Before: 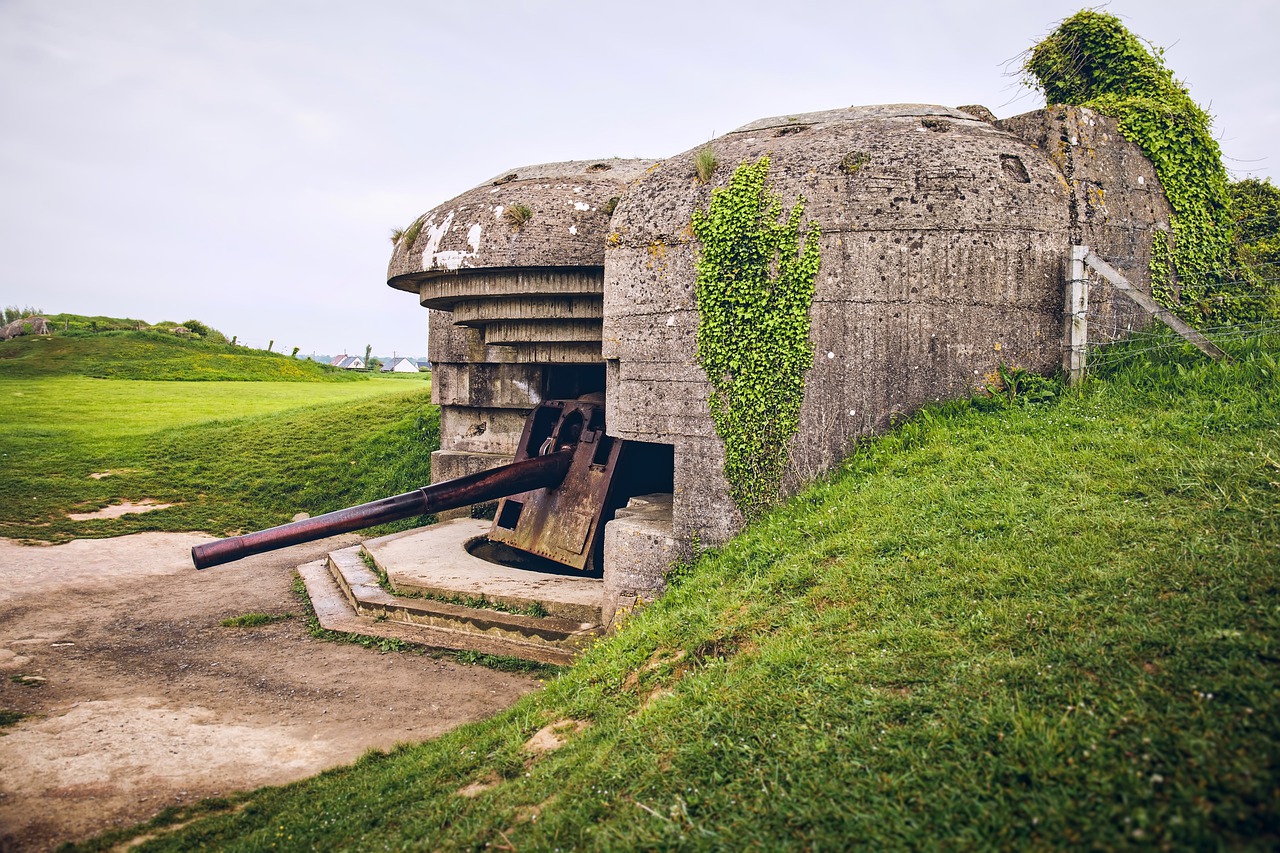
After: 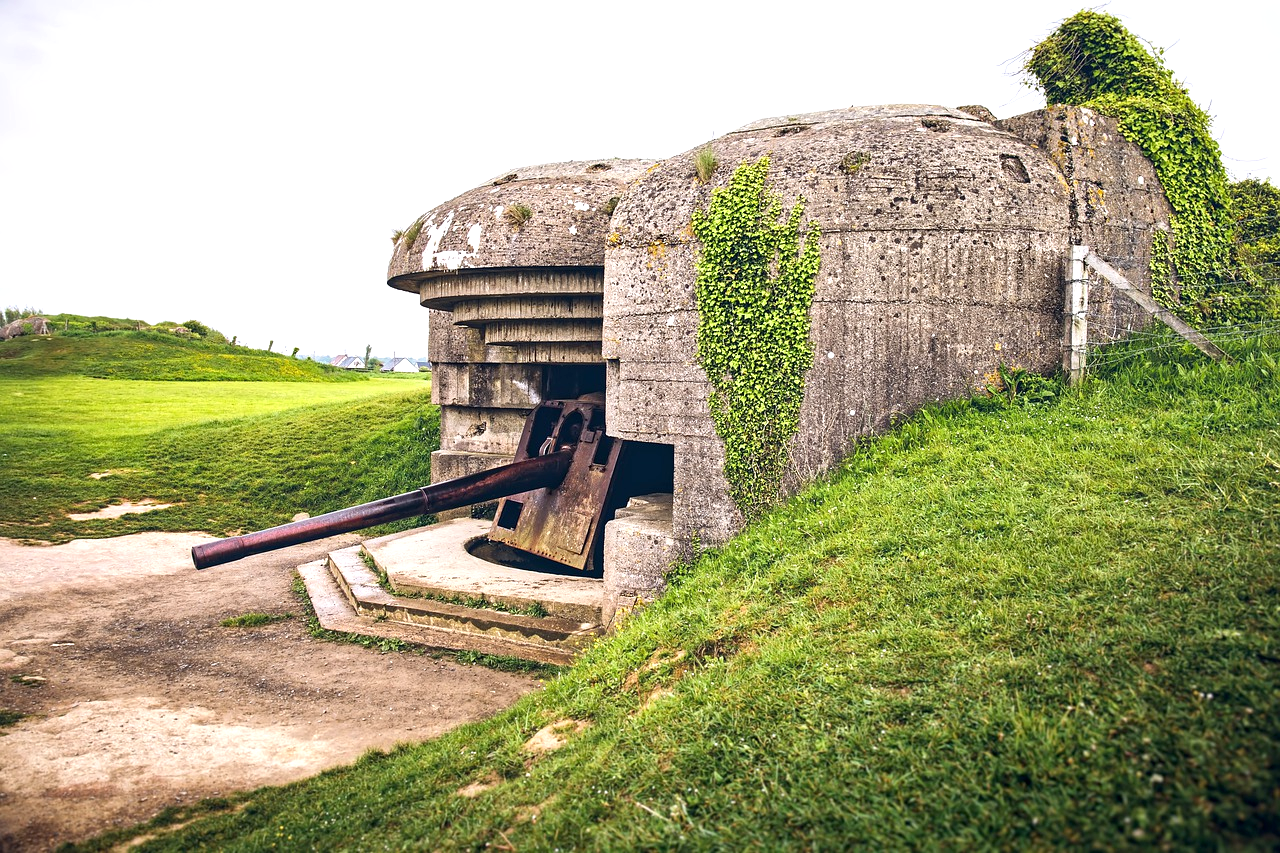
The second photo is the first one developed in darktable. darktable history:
exposure: black level correction 0.001, exposure 0.5 EV, compensate exposure bias true, compensate highlight preservation false
local contrast: mode bilateral grid, contrast 20, coarseness 50, detail 120%, midtone range 0.2
